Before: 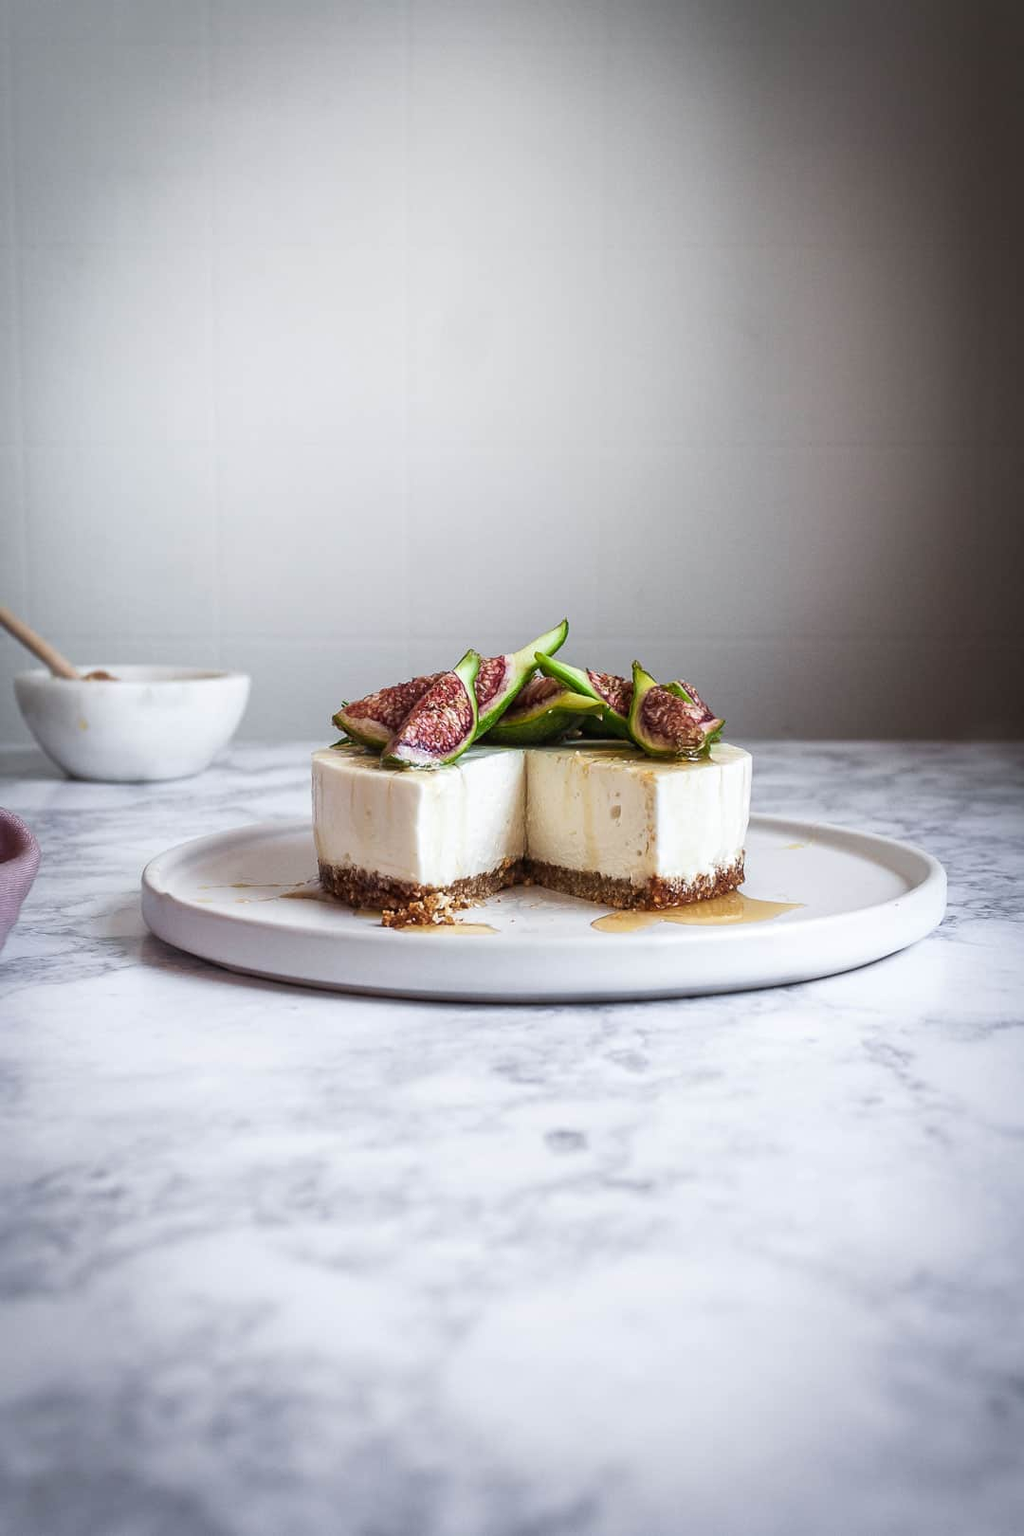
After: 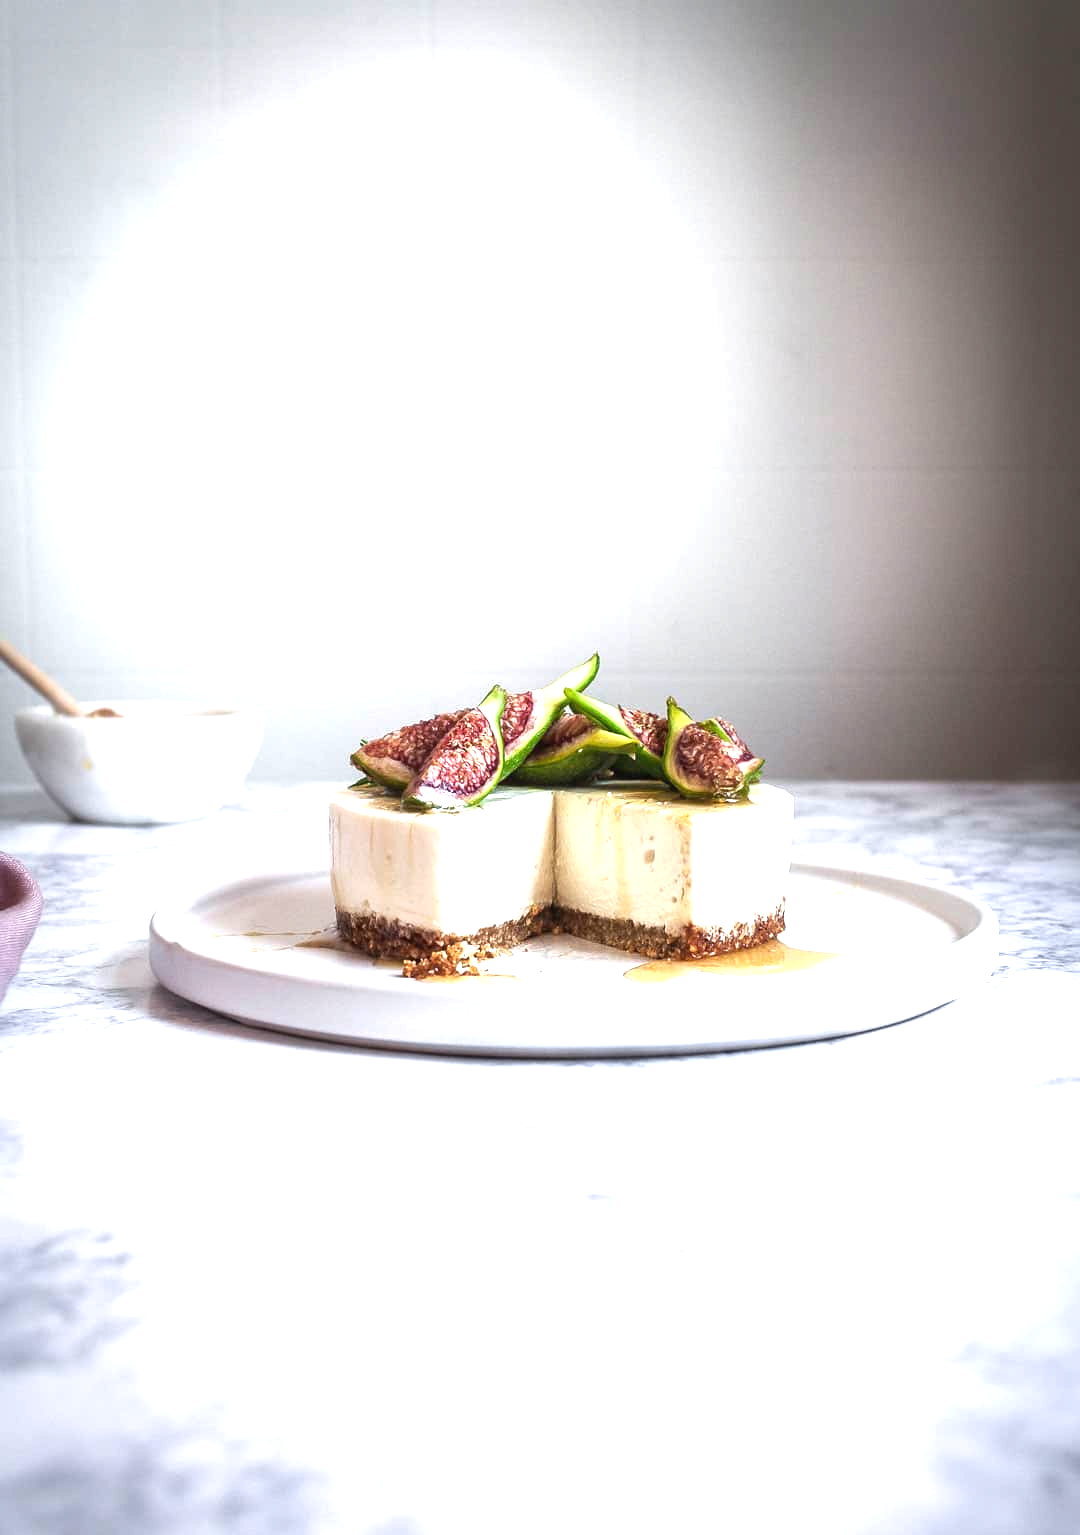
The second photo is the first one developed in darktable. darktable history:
crop and rotate: top 0.006%, bottom 5.217%
exposure: black level correction 0, exposure 1.015 EV, compensate highlight preservation false
tone equalizer: smoothing diameter 24.87%, edges refinement/feathering 7.57, preserve details guided filter
